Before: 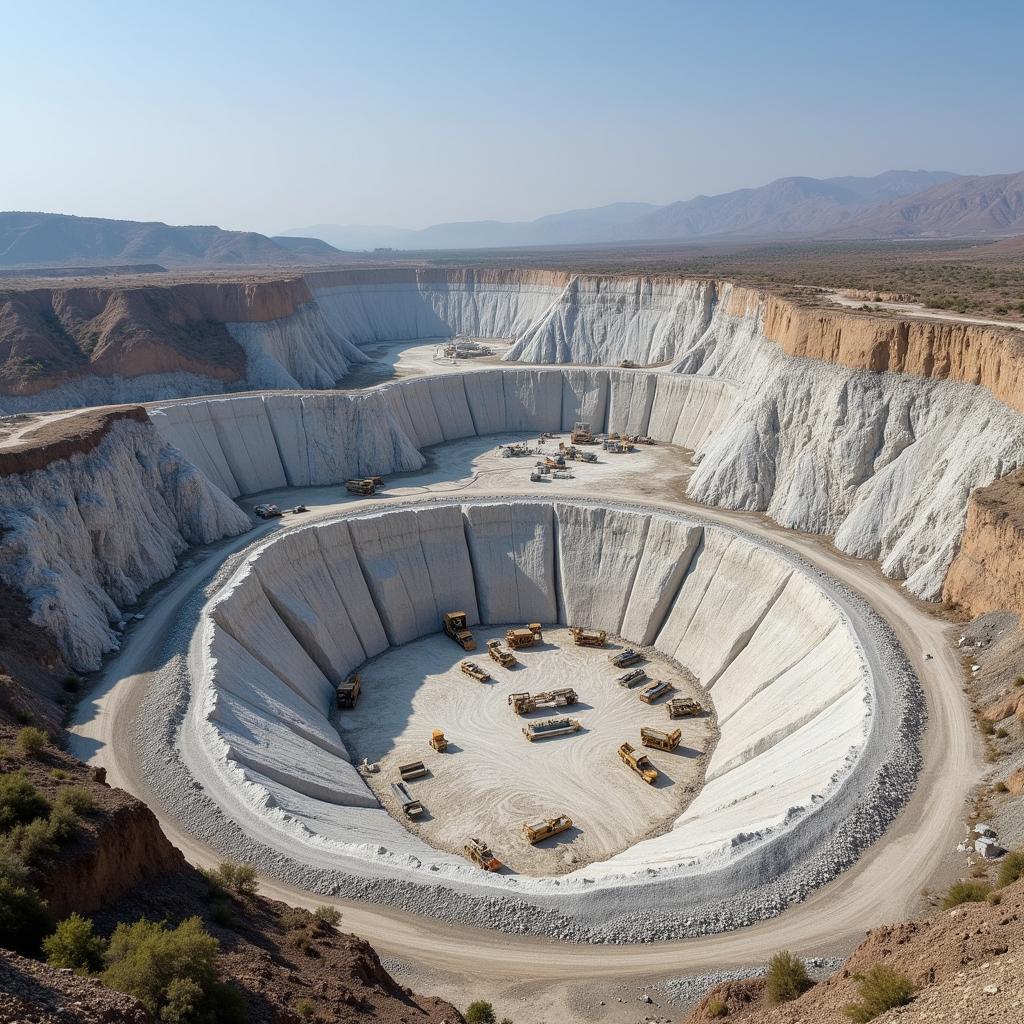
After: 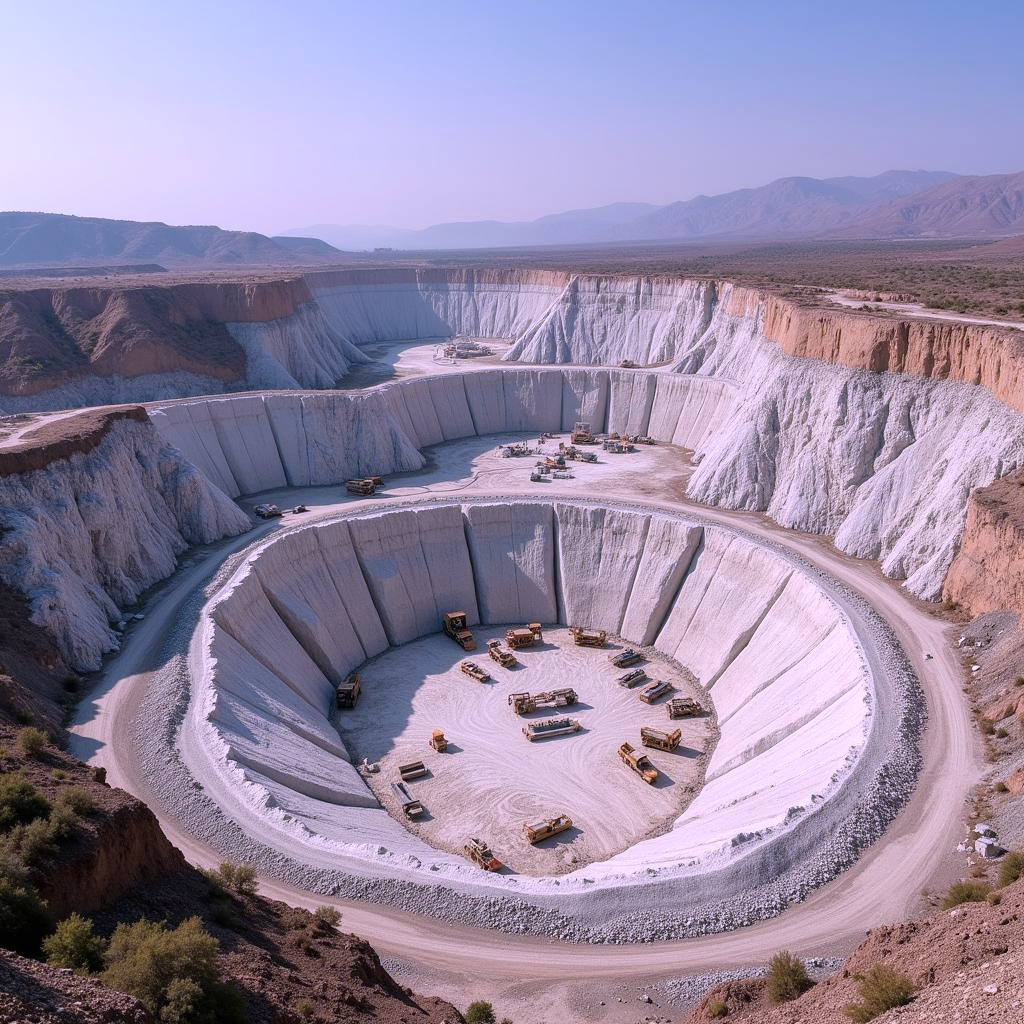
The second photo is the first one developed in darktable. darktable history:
color correction: highlights a* 15.96, highlights b* -20.08
